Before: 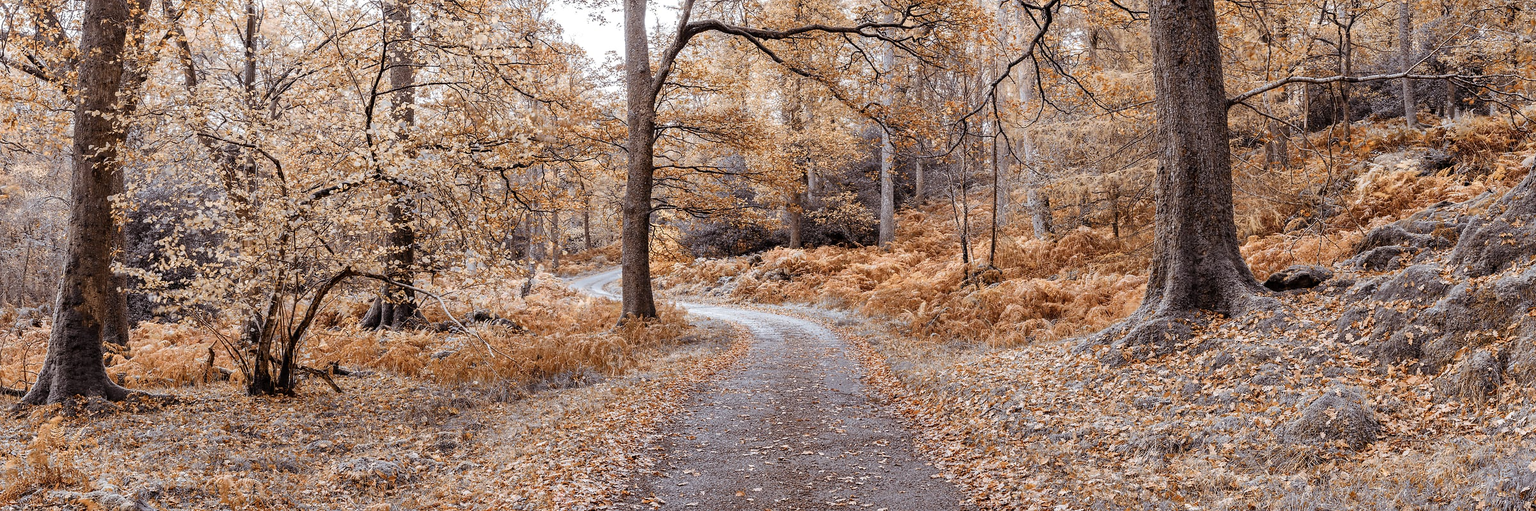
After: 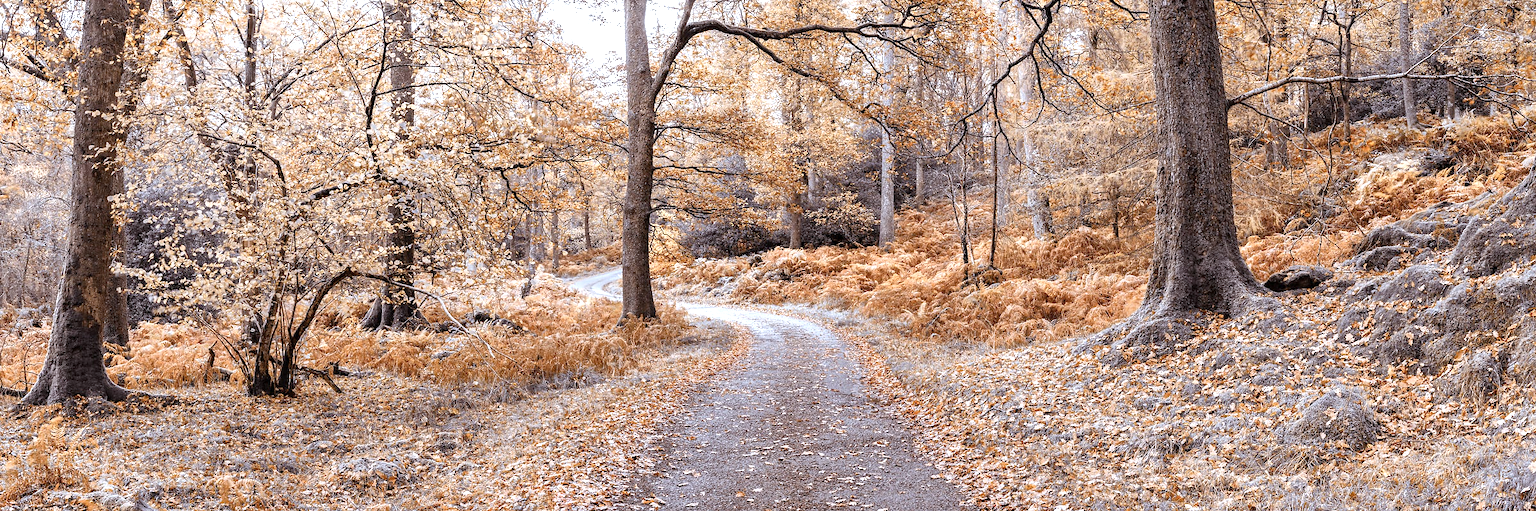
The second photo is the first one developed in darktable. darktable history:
exposure: exposure 0.6 EV, compensate highlight preservation false
white balance: red 0.976, blue 1.04
